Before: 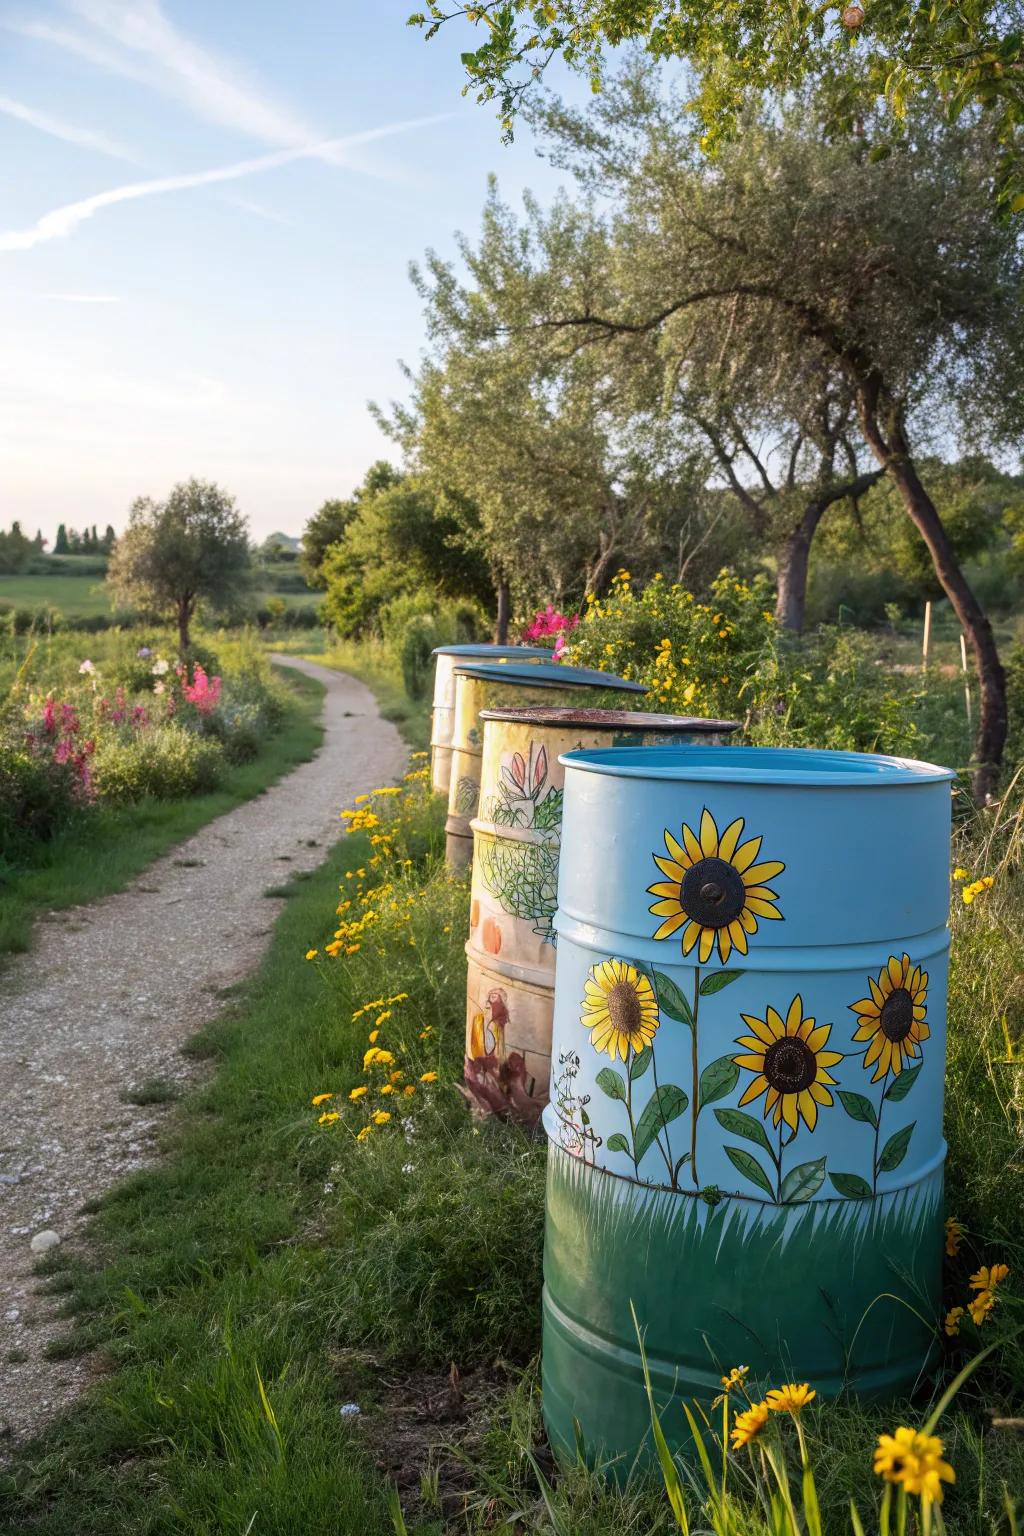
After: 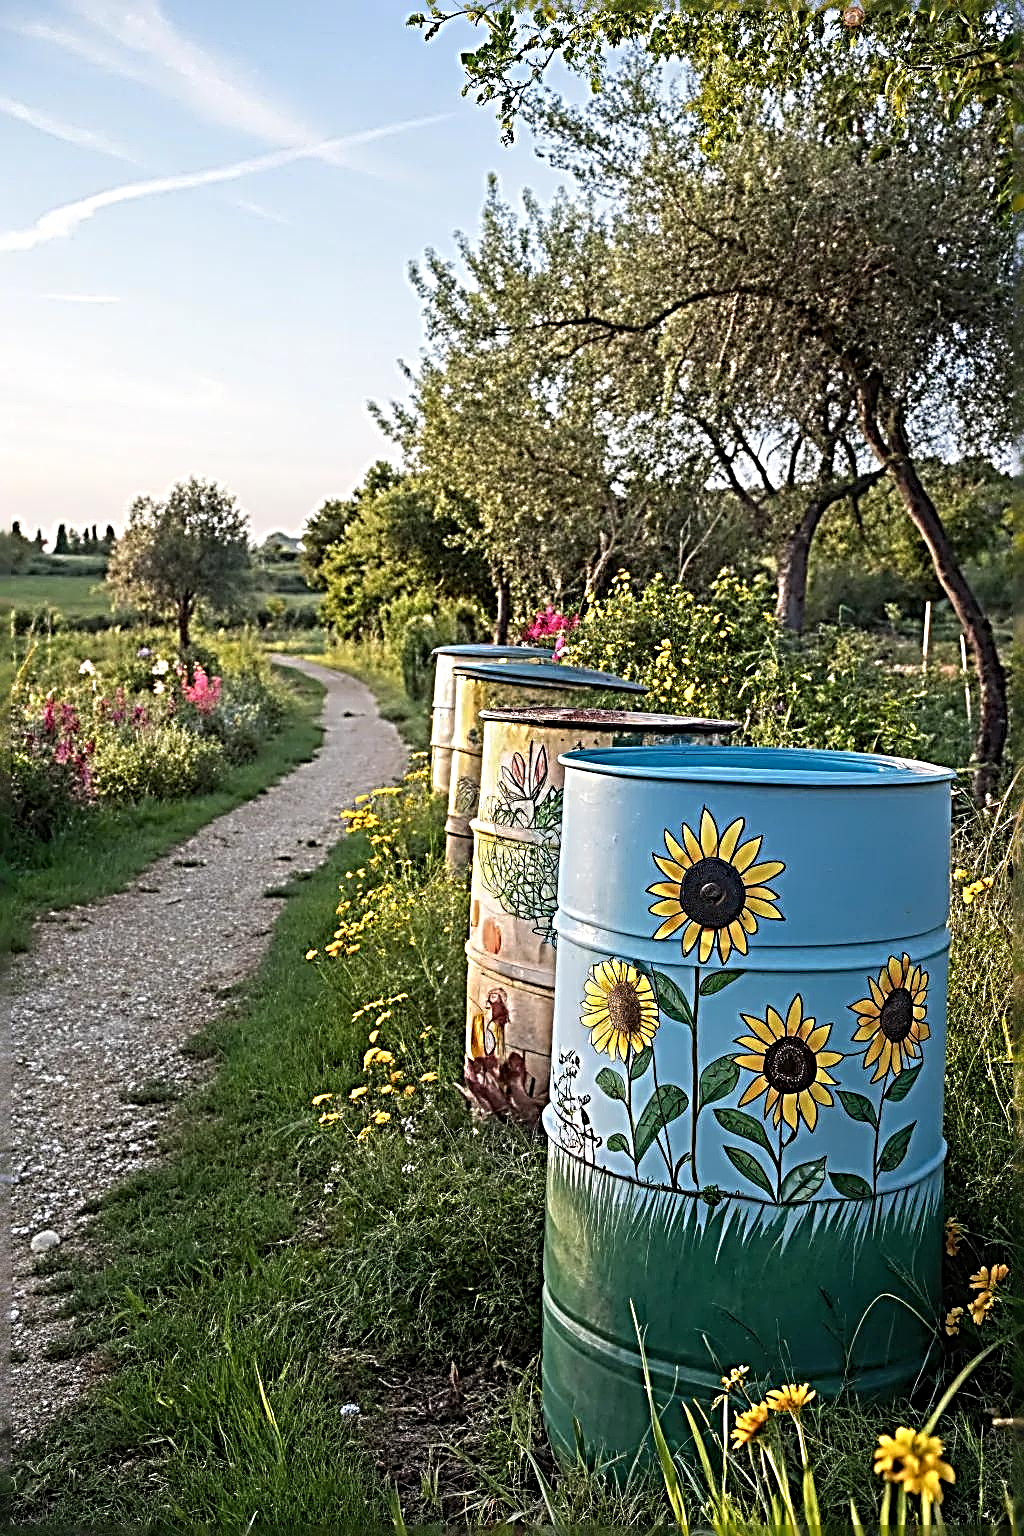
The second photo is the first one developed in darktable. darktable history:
sharpen: radius 4.001, amount 2
